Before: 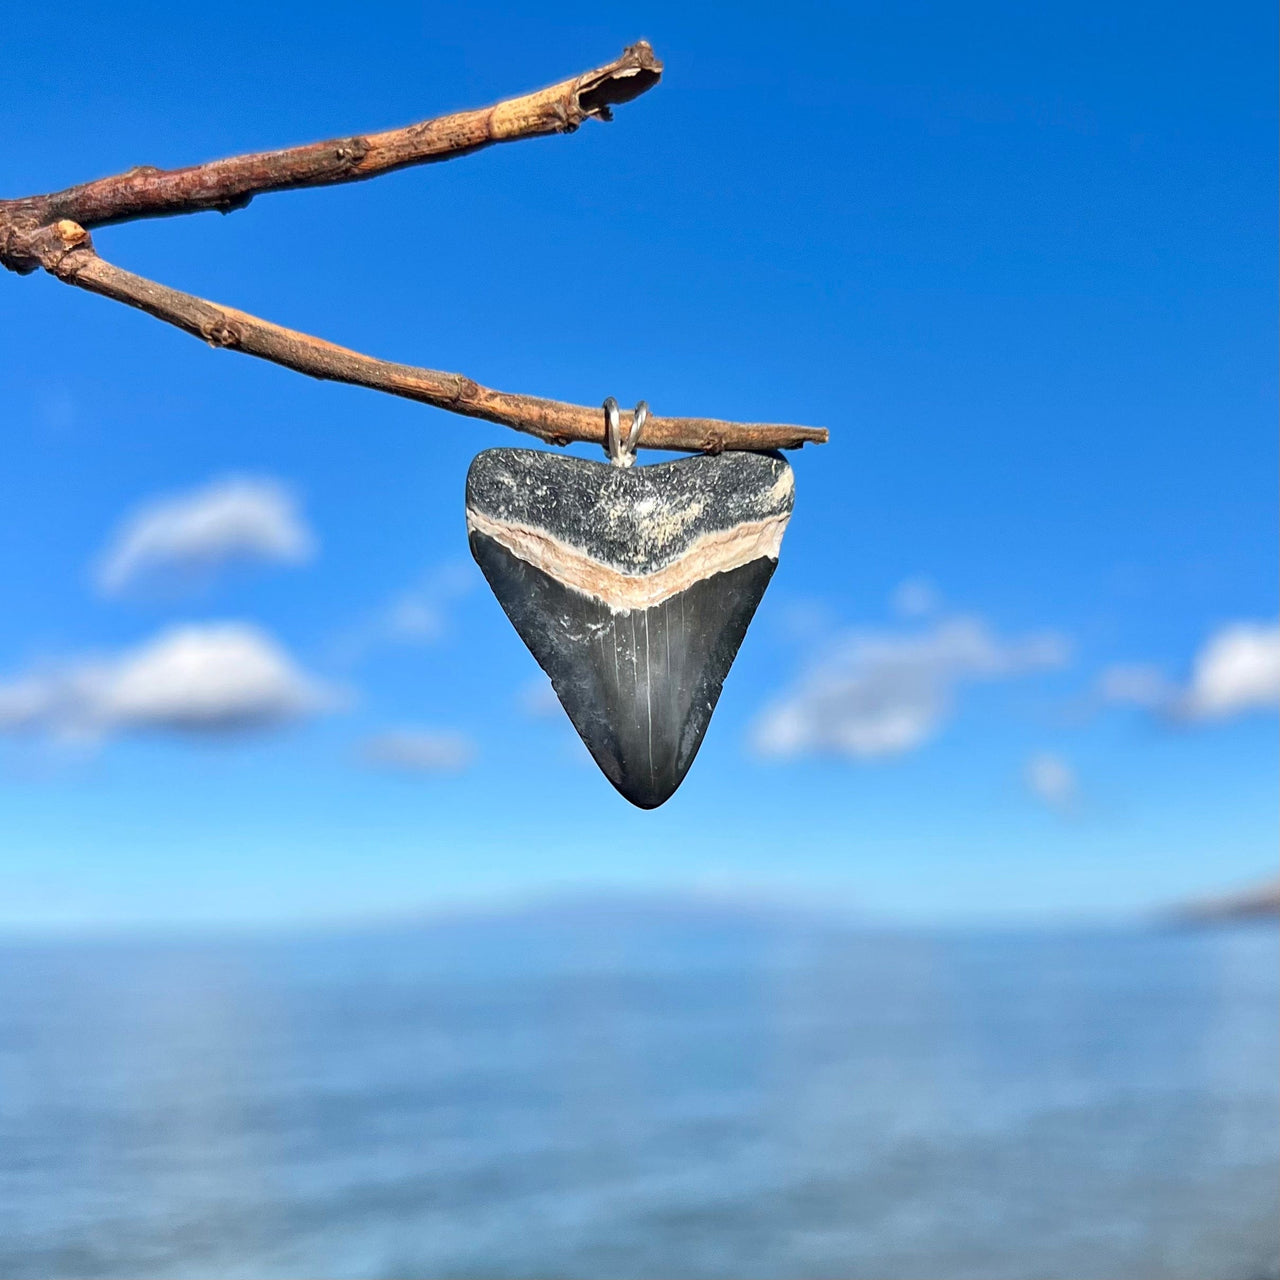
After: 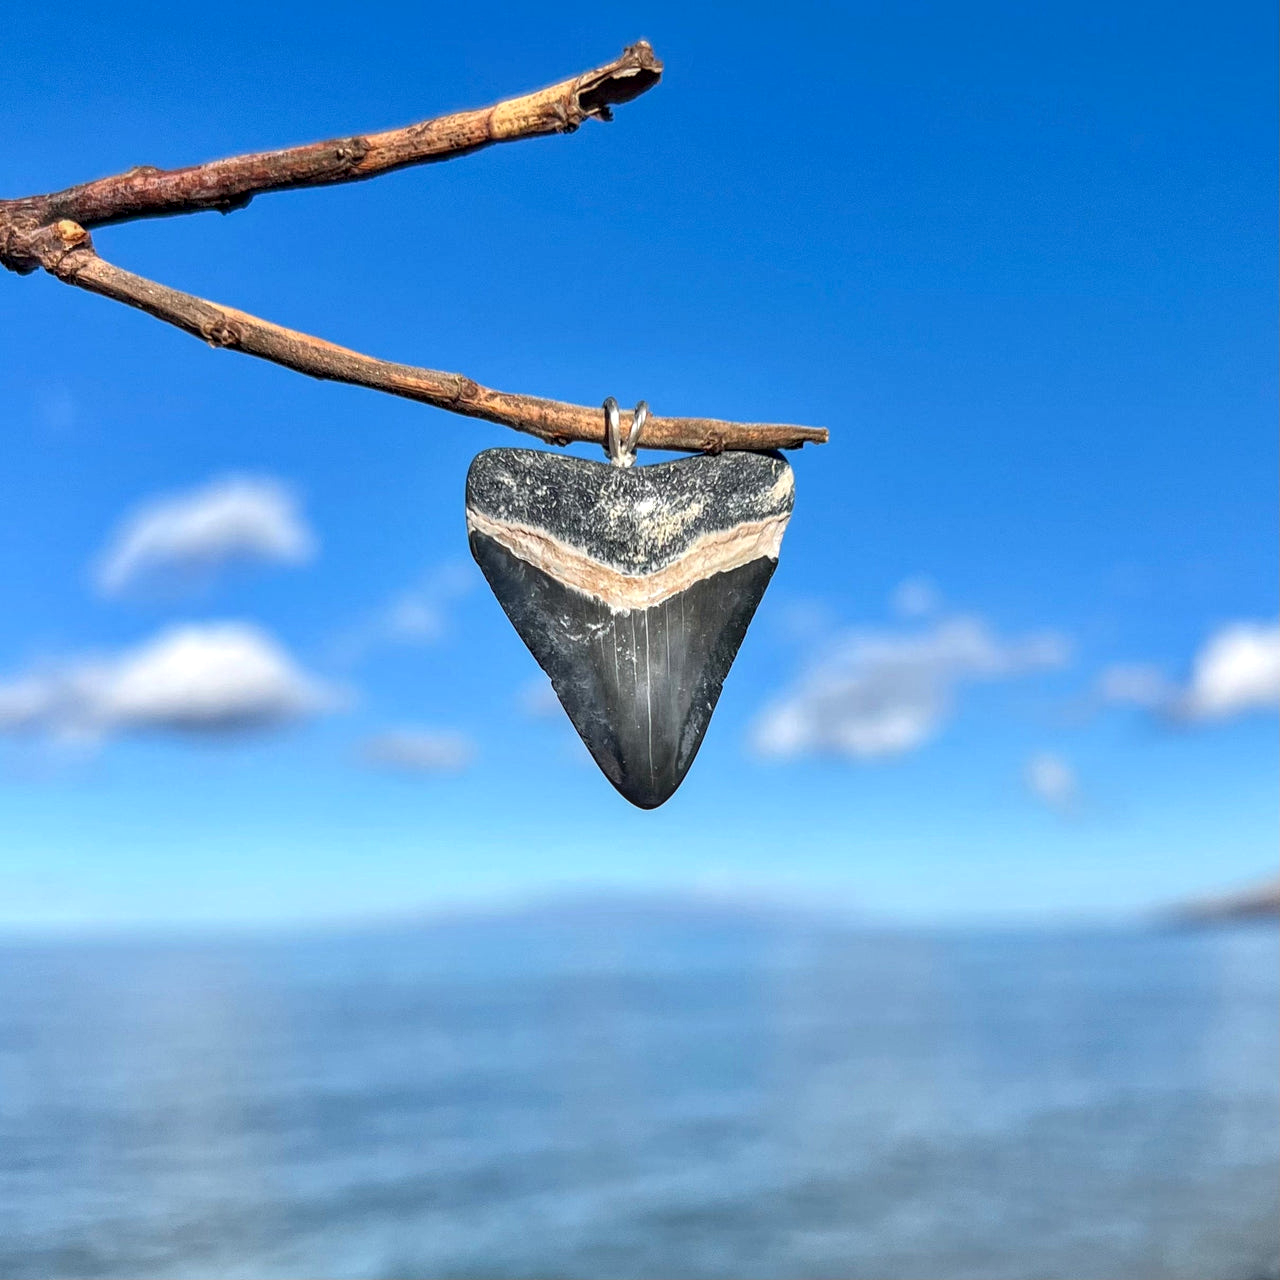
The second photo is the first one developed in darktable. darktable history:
local contrast: highlights 53%, shadows 52%, detail 130%, midtone range 0.455
